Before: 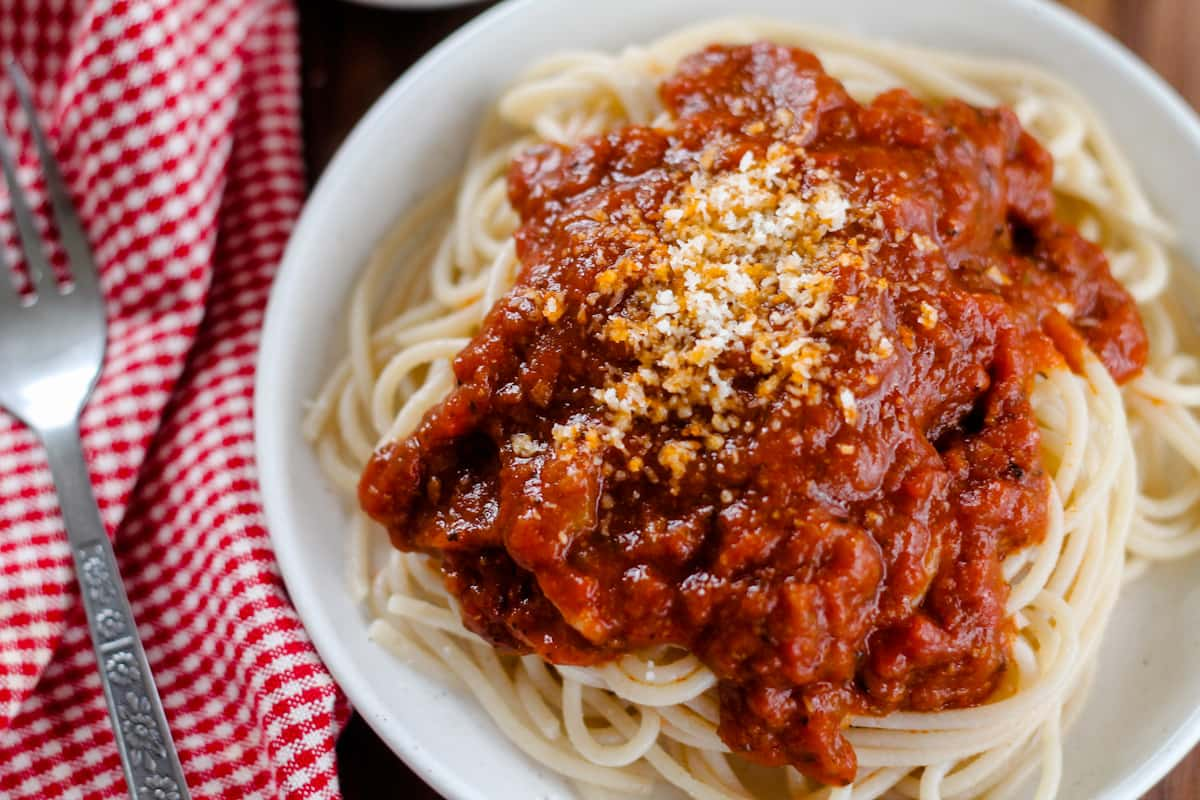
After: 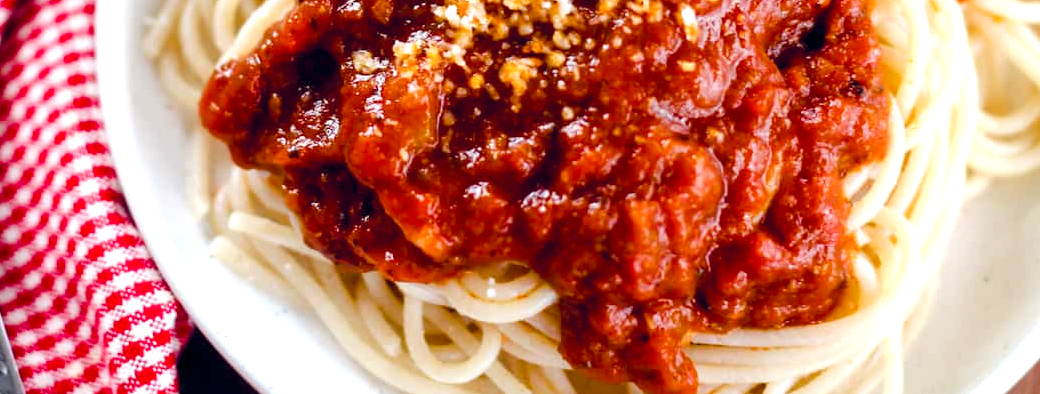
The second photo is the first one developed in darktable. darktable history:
exposure: black level correction 0, exposure 0.696 EV, compensate exposure bias true, compensate highlight preservation false
crop and rotate: left 13.26%, top 47.895%, bottom 2.736%
color balance rgb: global offset › chroma 0.092%, global offset › hue 254.17°, perceptual saturation grading › global saturation 20%, perceptual saturation grading › highlights -25.498%, perceptual saturation grading › shadows 25.434%, global vibrance 20%
